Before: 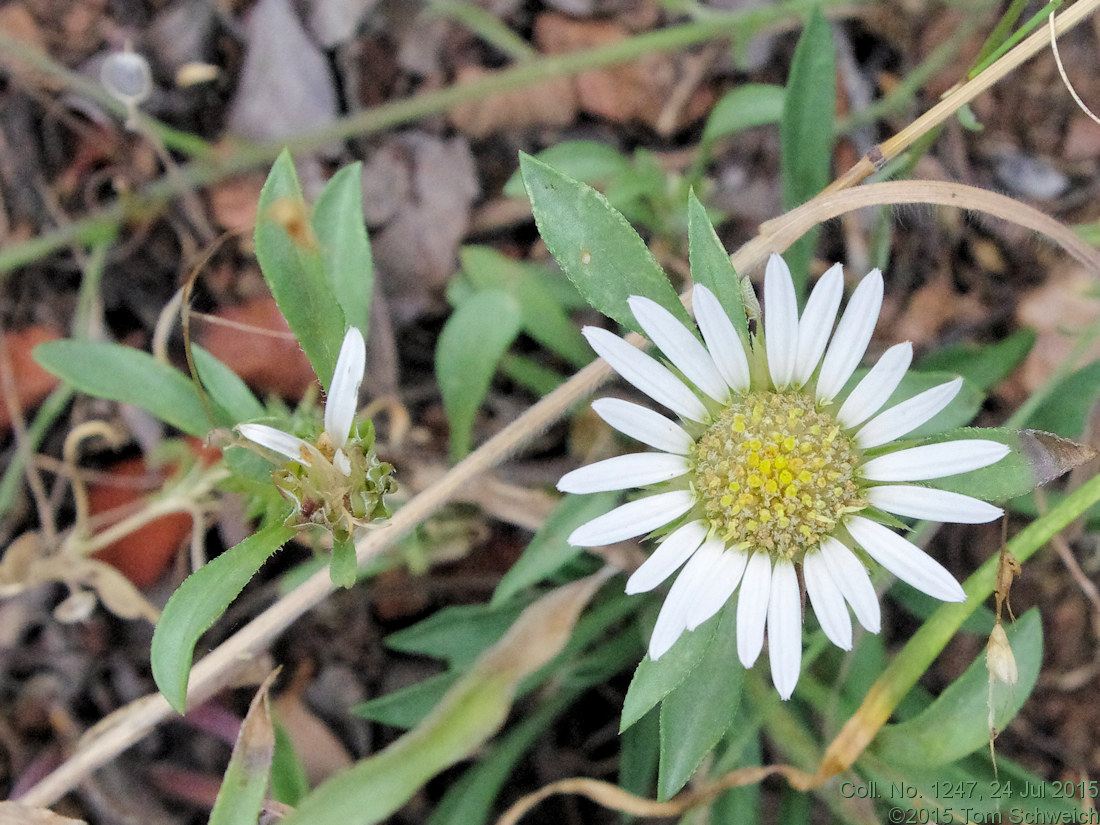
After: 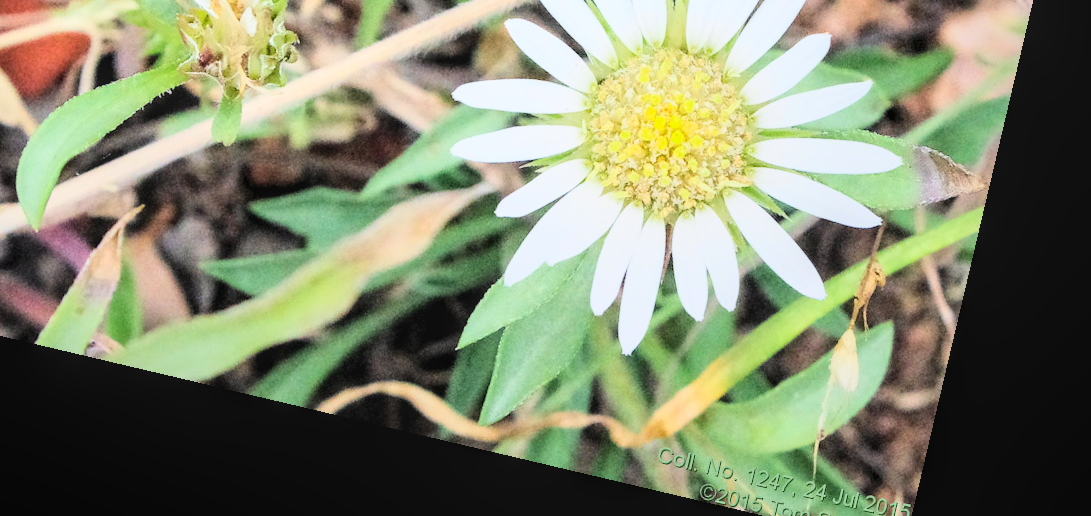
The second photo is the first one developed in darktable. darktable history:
base curve: curves: ch0 [(0, 0) (0.018, 0.026) (0.143, 0.37) (0.33, 0.731) (0.458, 0.853) (0.735, 0.965) (0.905, 0.986) (1, 1)]
local contrast: detail 110%
crop and rotate: left 13.306%, top 48.129%, bottom 2.928%
rotate and perspective: rotation 13.27°, automatic cropping off
